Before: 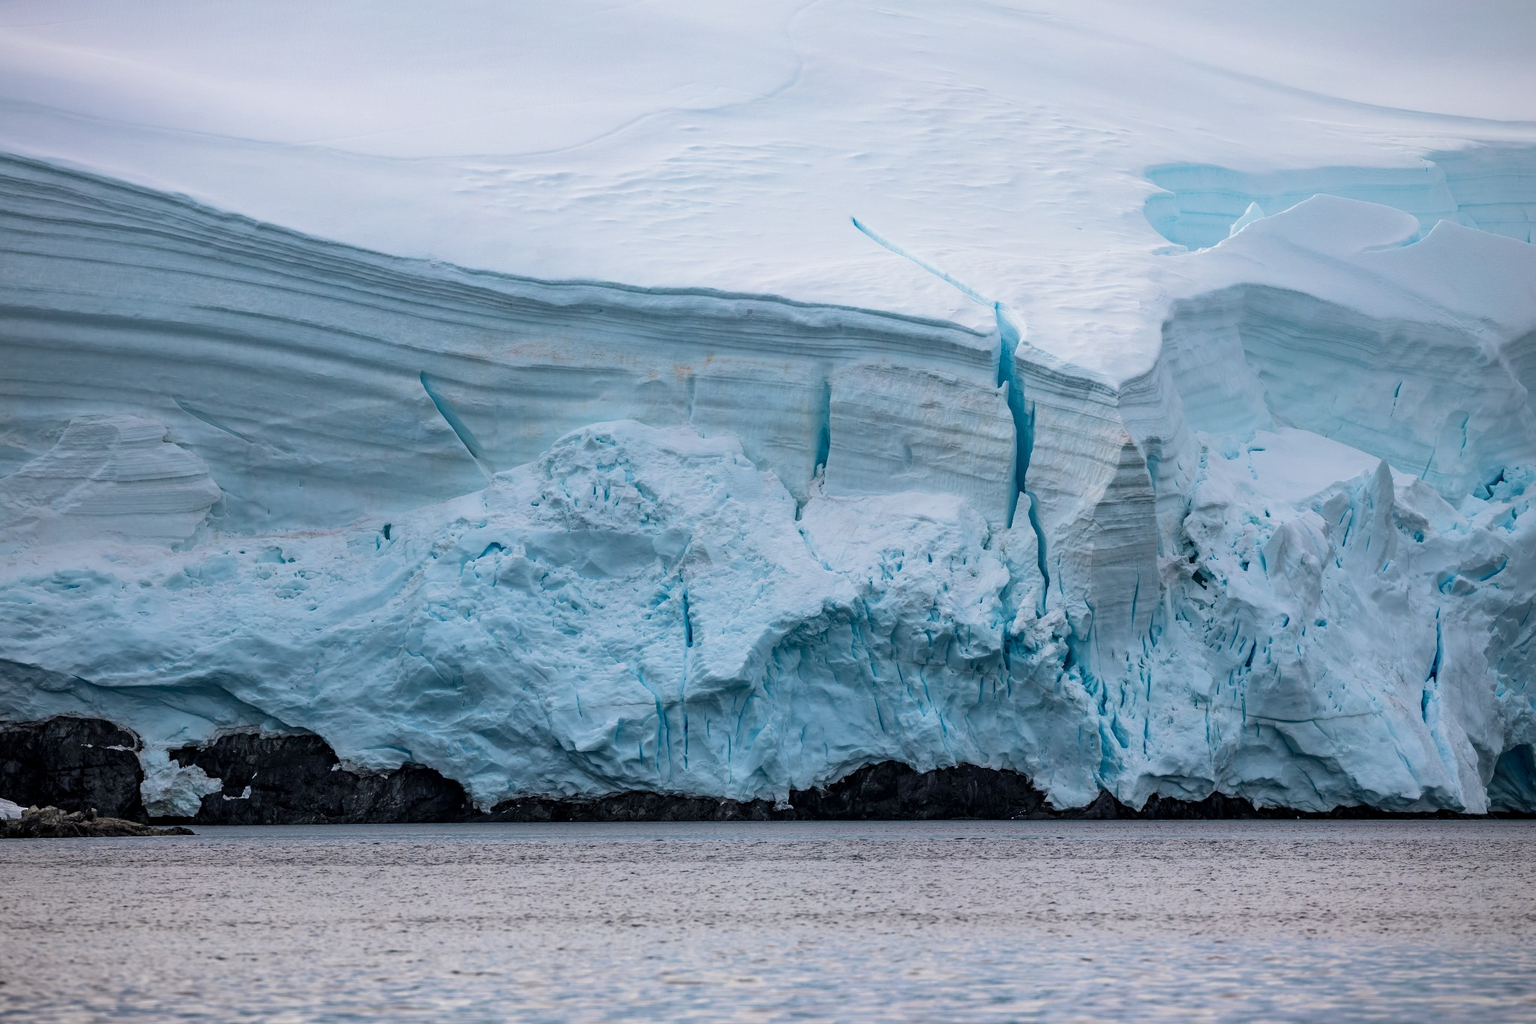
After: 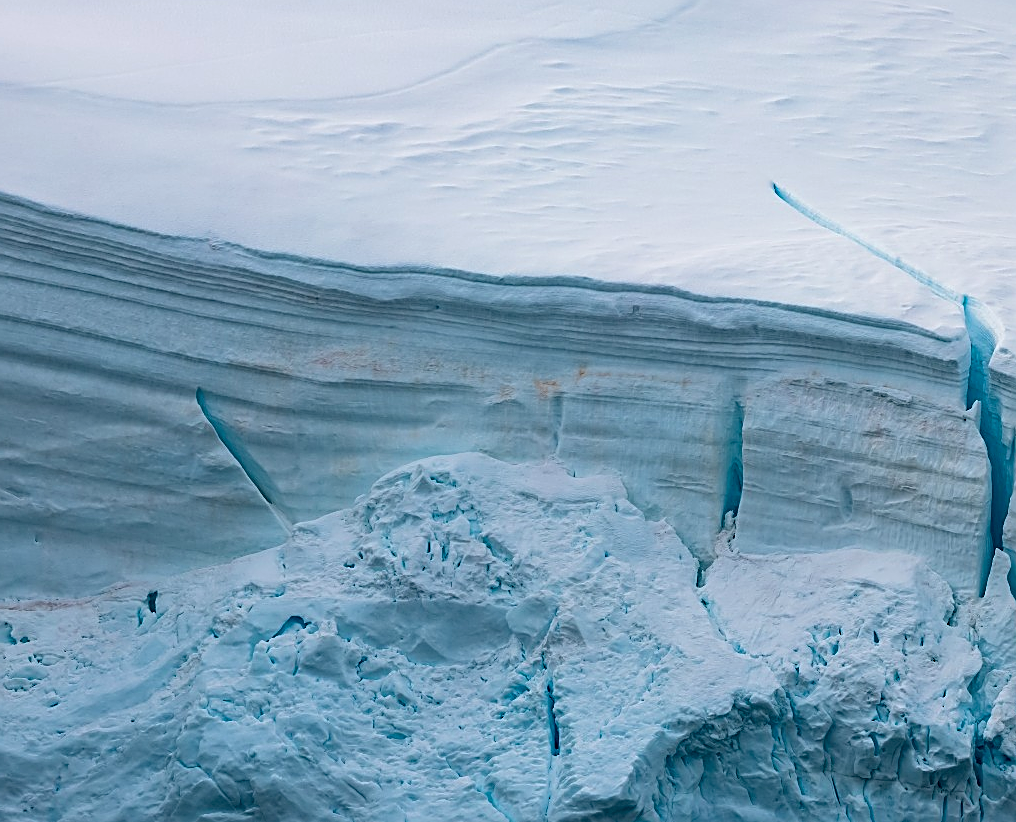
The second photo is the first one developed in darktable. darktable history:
crop: left 17.807%, top 7.841%, right 32.535%, bottom 31.925%
haze removal: compatibility mode true
sharpen: amount 0.734
